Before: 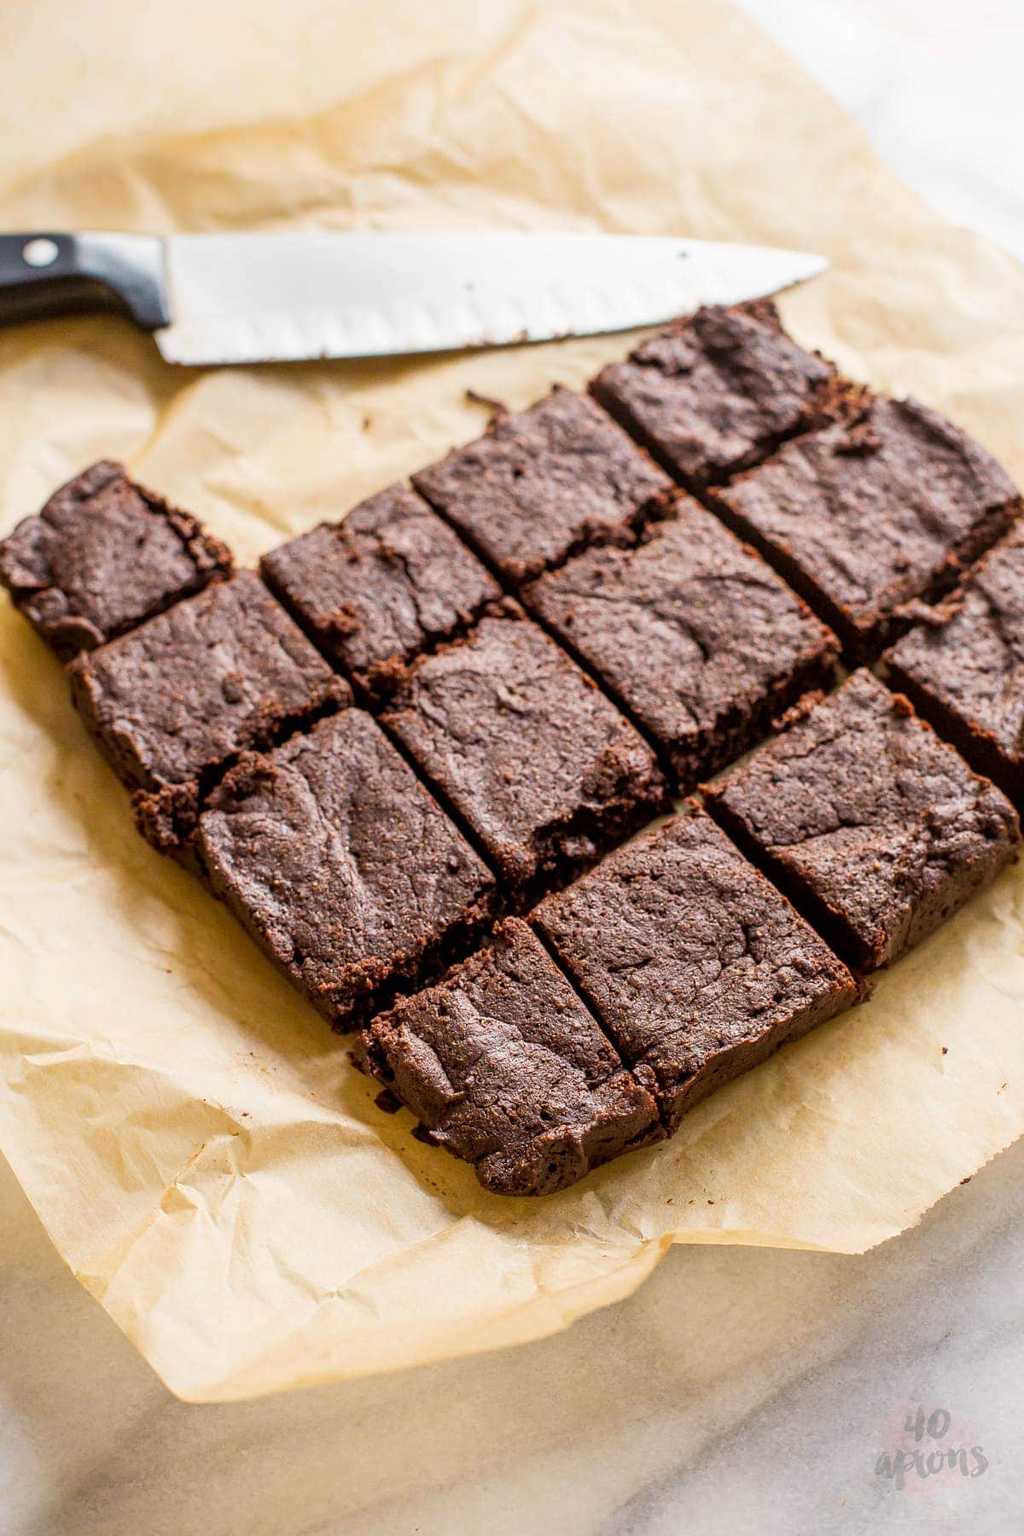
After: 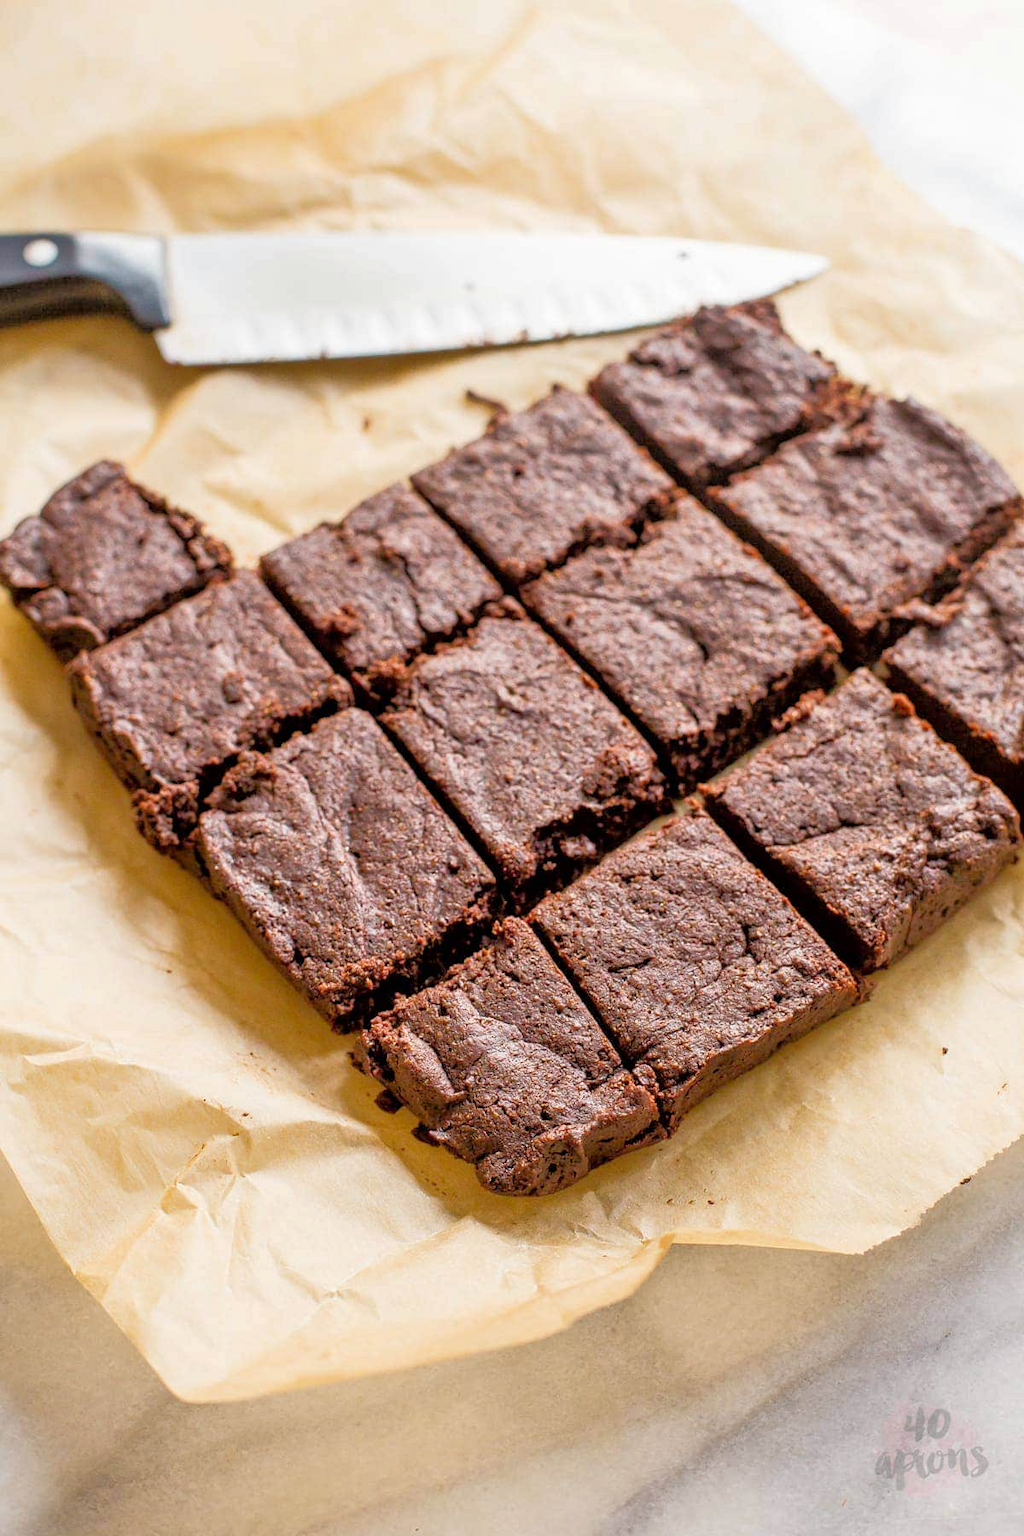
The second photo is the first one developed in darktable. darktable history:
color correction: highlights a* -0.143, highlights b* 0.09
tone equalizer: -7 EV 0.156 EV, -6 EV 0.597 EV, -5 EV 1.18 EV, -4 EV 1.29 EV, -3 EV 1.15 EV, -2 EV 0.6 EV, -1 EV 0.156 EV
